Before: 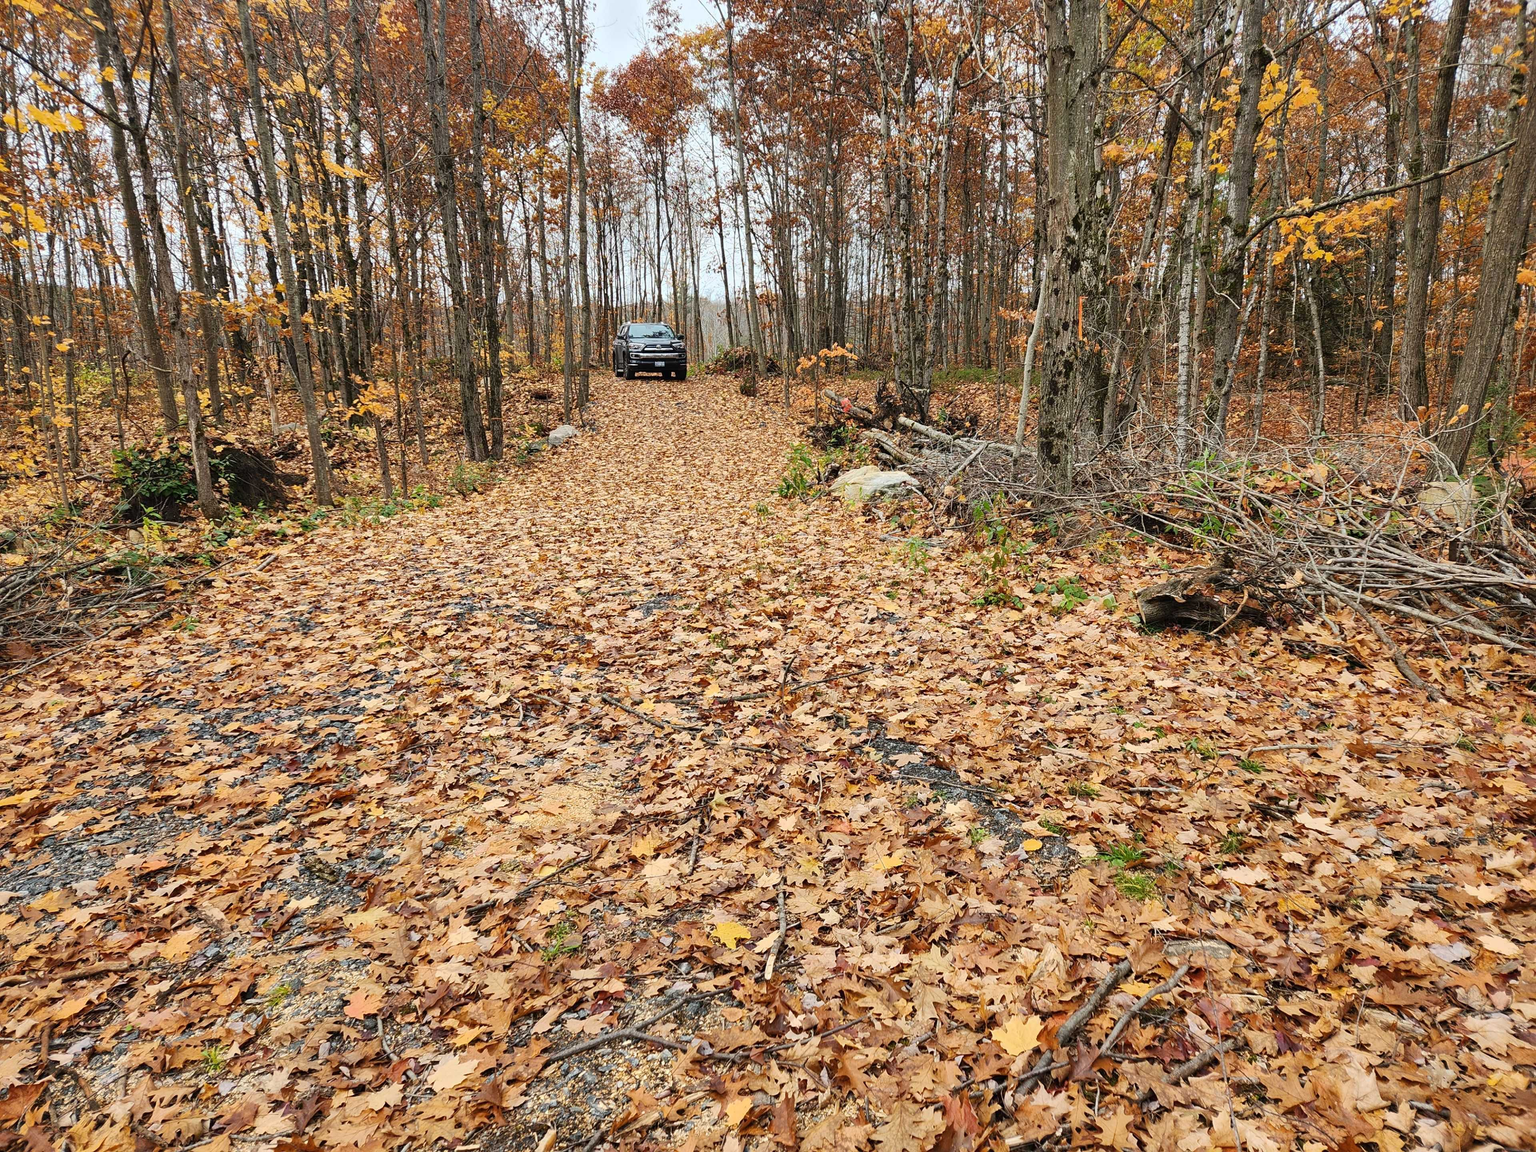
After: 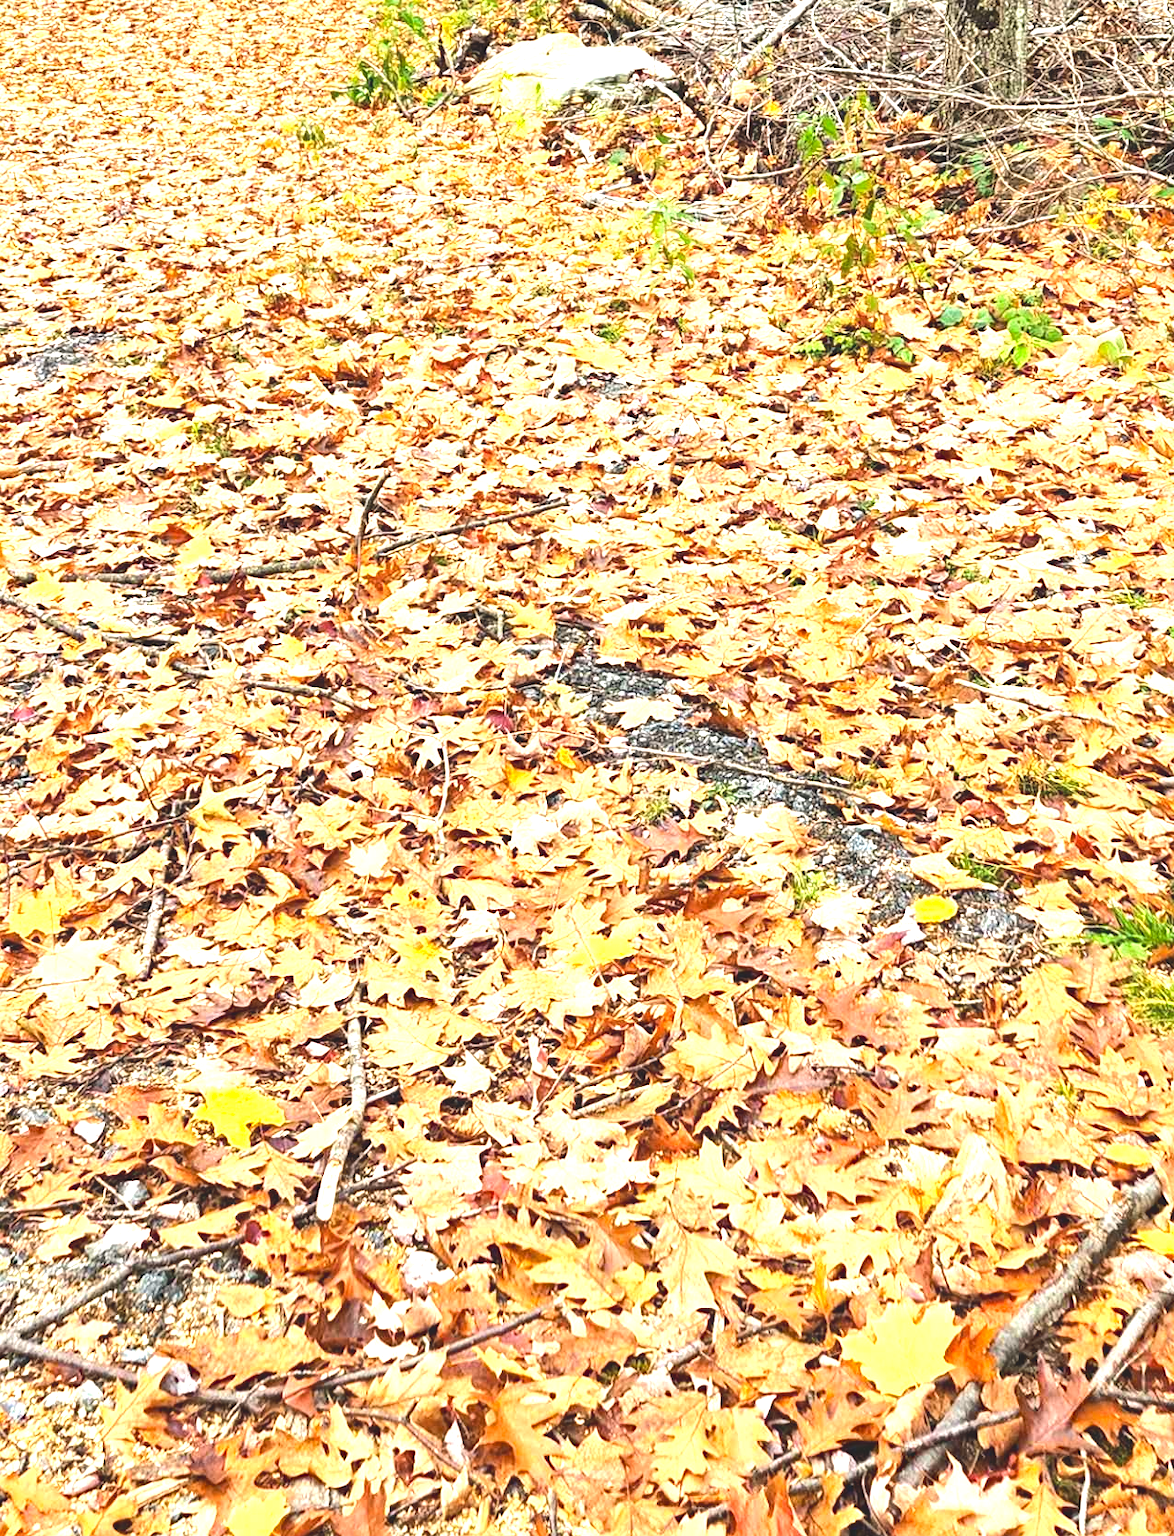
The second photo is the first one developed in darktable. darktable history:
haze removal: compatibility mode true, adaptive false
exposure: black level correction 0, exposure 1.388 EV, compensate exposure bias true, compensate highlight preservation false
tone equalizer: -8 EV -0.75 EV, -7 EV -0.7 EV, -6 EV -0.6 EV, -5 EV -0.4 EV, -3 EV 0.4 EV, -2 EV 0.6 EV, -1 EV 0.7 EV, +0 EV 0.75 EV, edges refinement/feathering 500, mask exposure compensation -1.57 EV, preserve details no
crop: left 40.878%, top 39.176%, right 25.993%, bottom 3.081%
contrast brightness saturation: contrast -0.28
